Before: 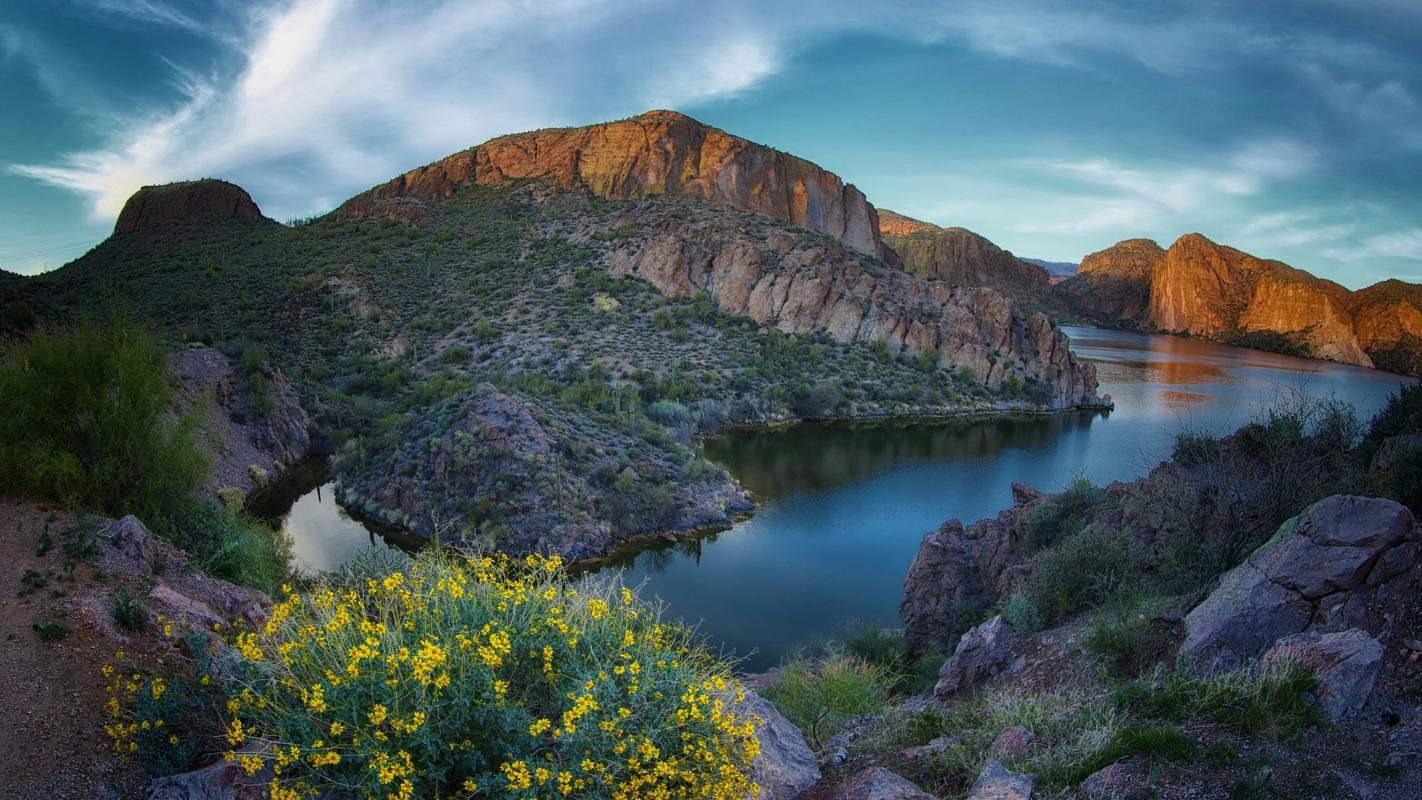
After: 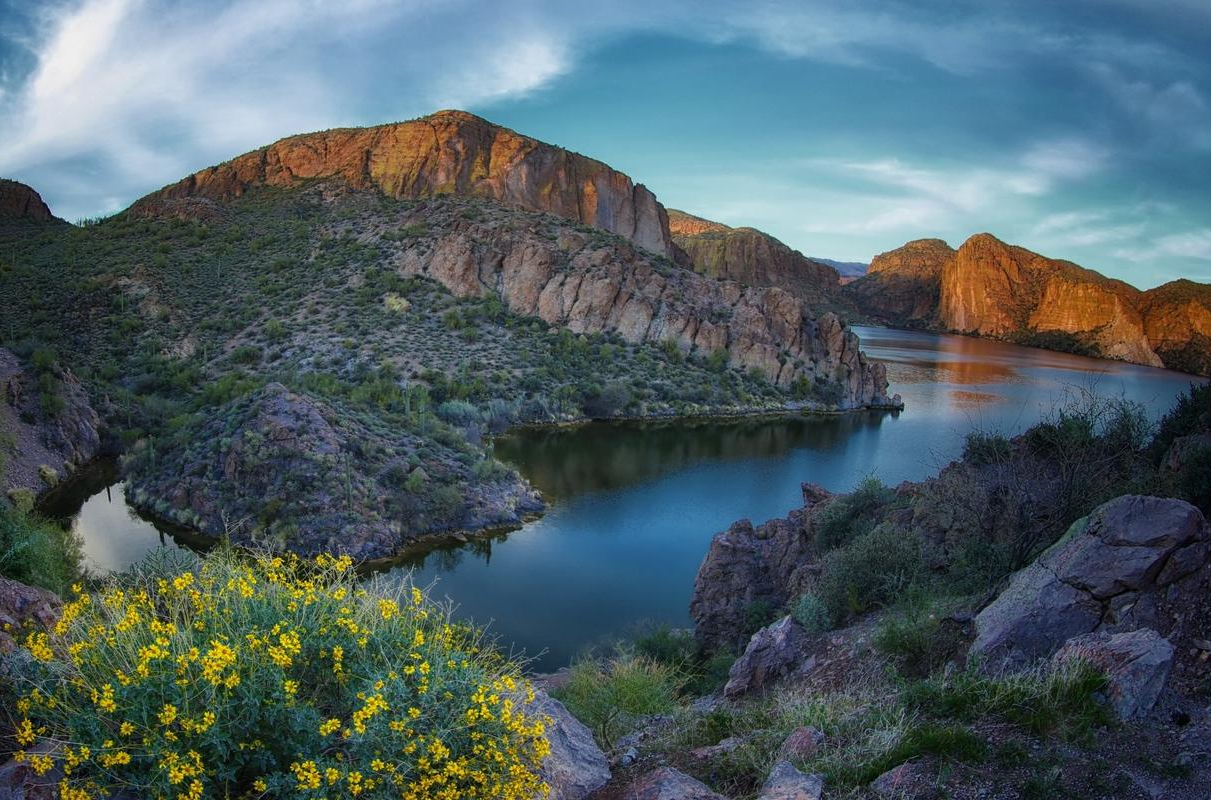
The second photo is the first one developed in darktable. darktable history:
crop and rotate: left 14.78%
